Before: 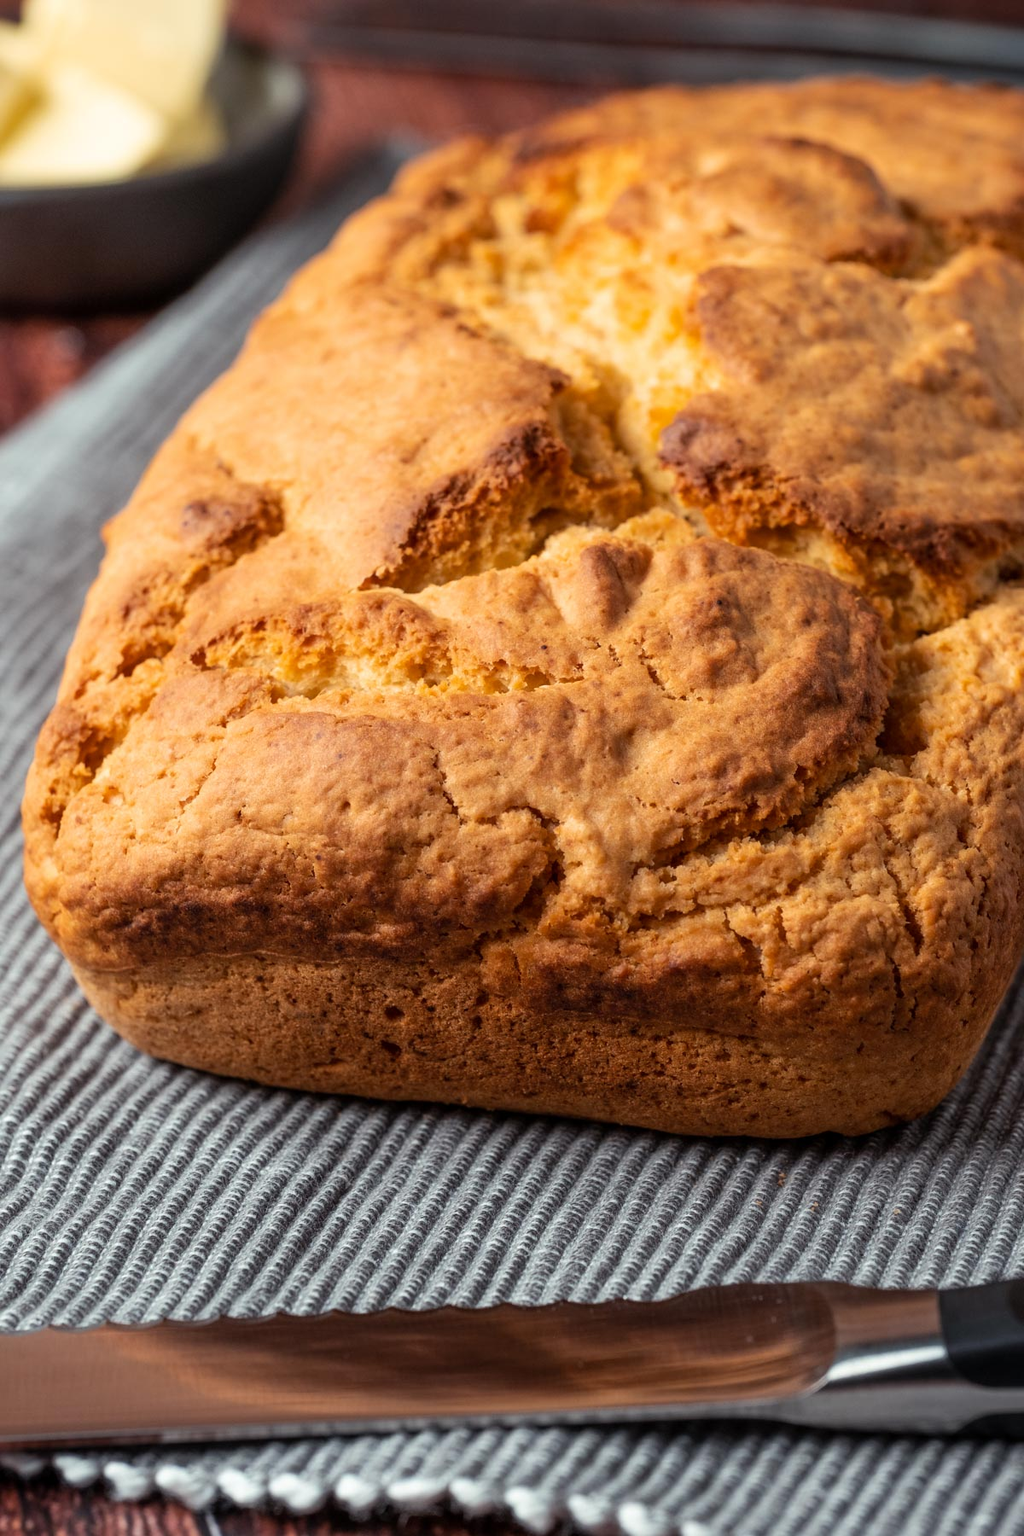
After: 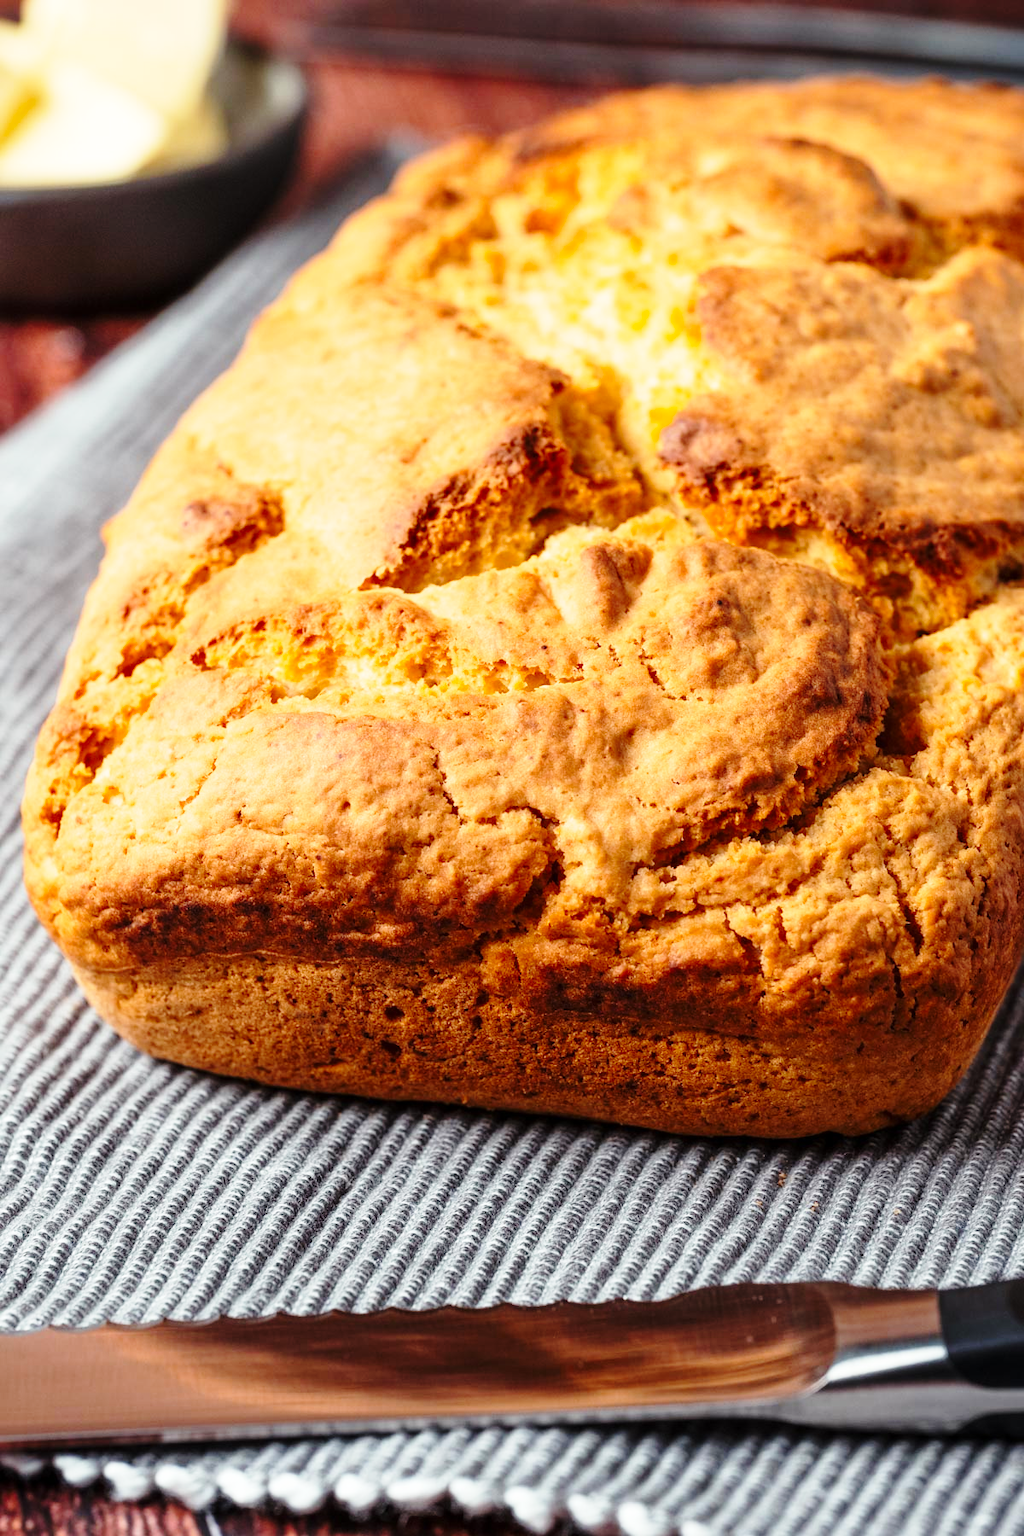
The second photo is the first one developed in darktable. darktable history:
base curve: curves: ch0 [(0, 0) (0.028, 0.03) (0.121, 0.232) (0.46, 0.748) (0.859, 0.968) (1, 1)], preserve colors none
contrast brightness saturation: saturation -0.05
color correction: saturation 1.11
